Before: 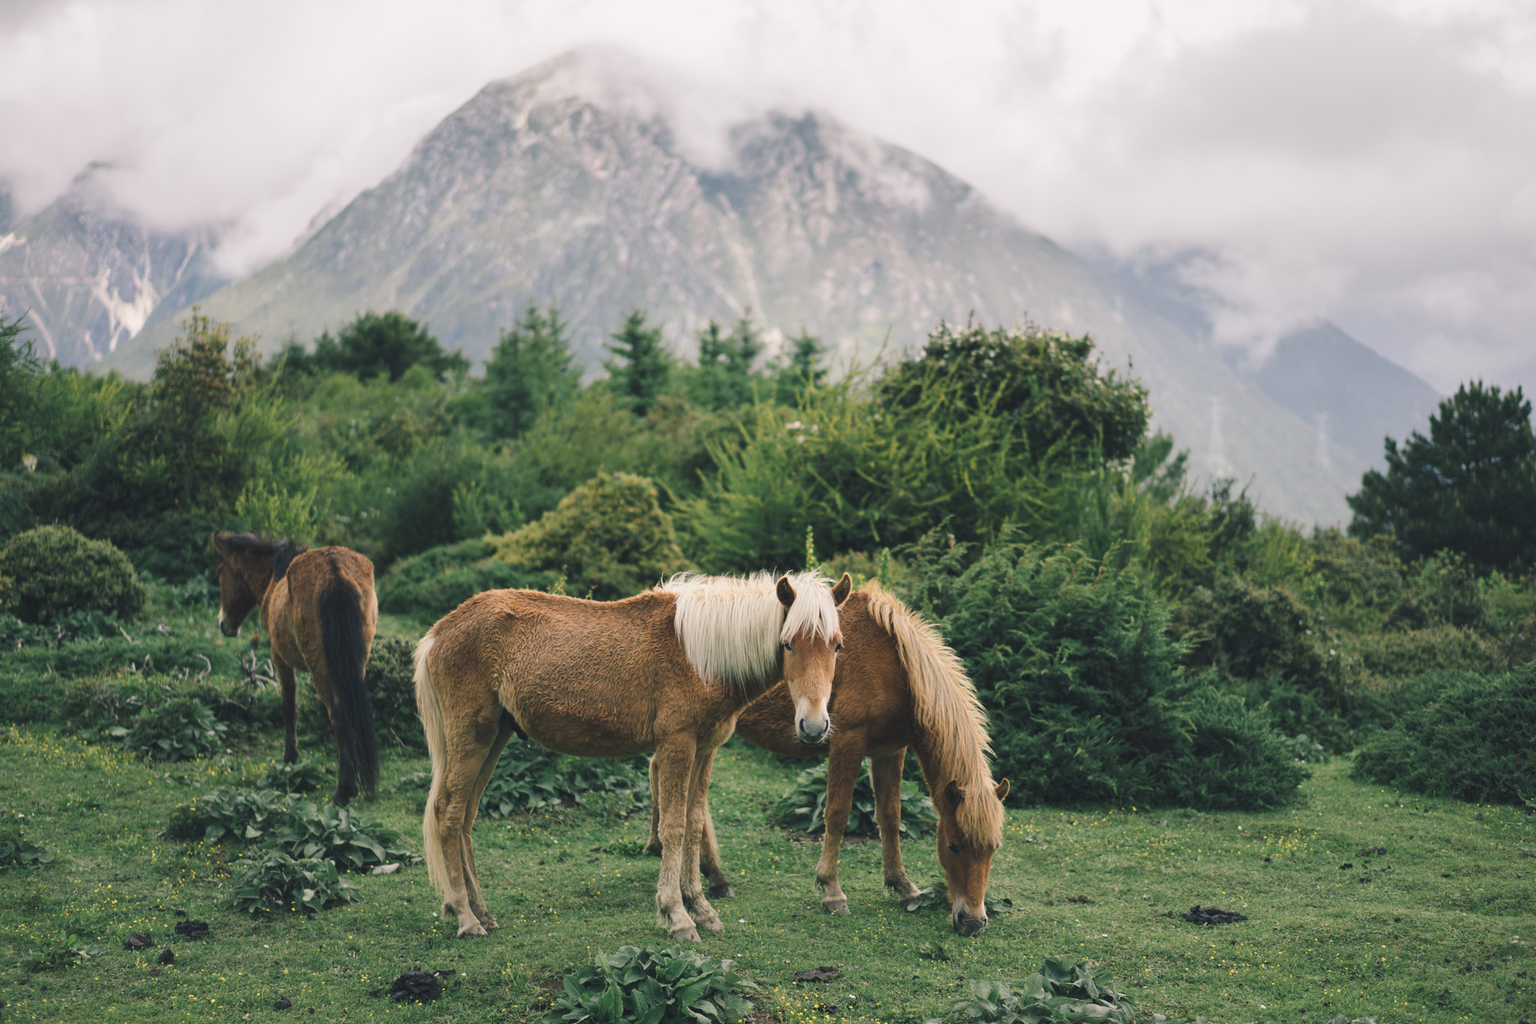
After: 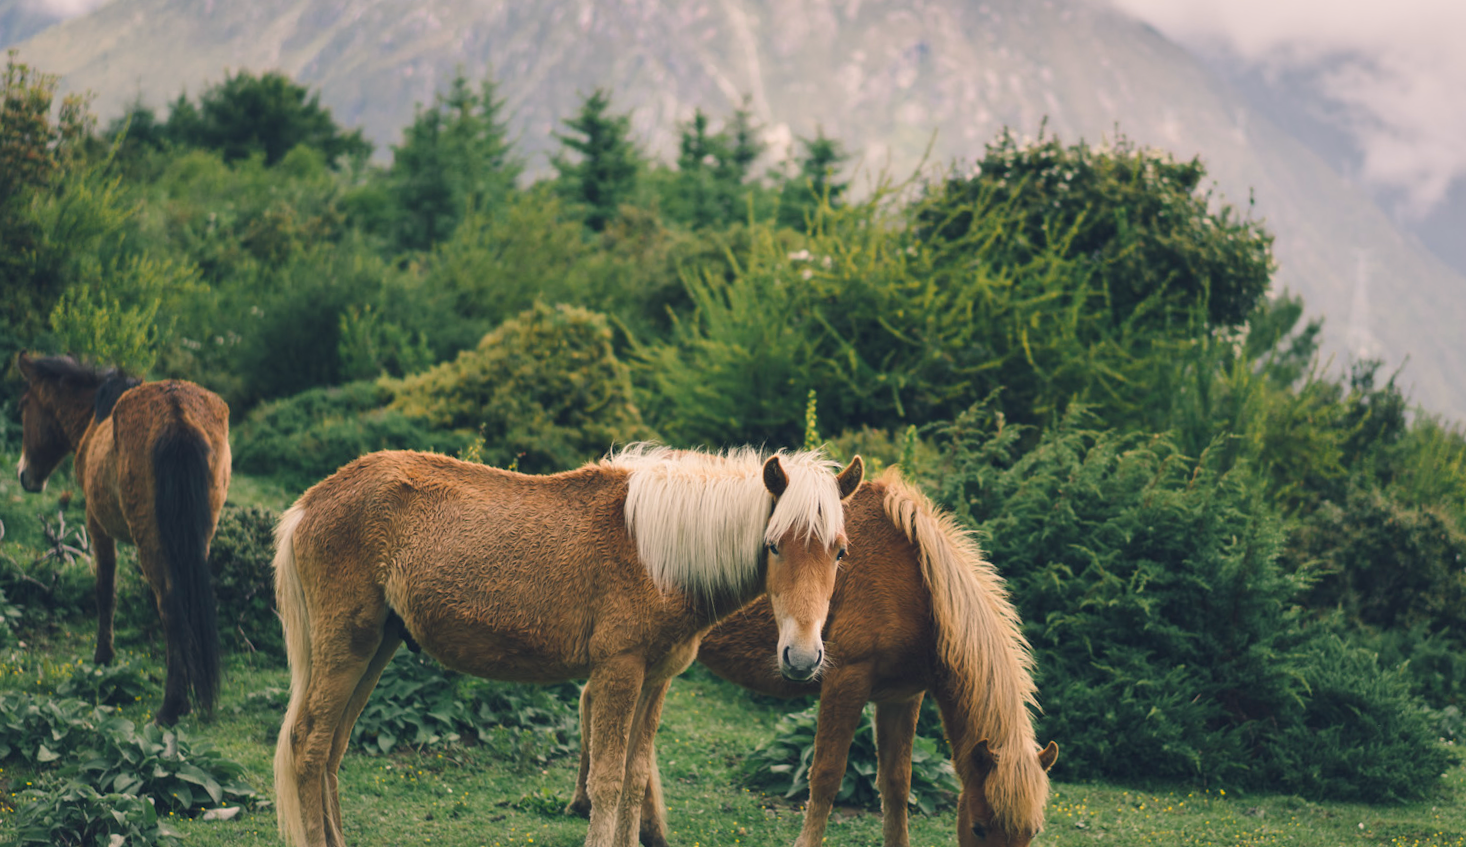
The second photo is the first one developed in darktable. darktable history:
color balance rgb: shadows lift › hue 87.51°, highlights gain › chroma 1.62%, highlights gain › hue 55.1°, global offset › chroma 0.06%, global offset › hue 253.66°, linear chroma grading › global chroma 0.5%, perceptual saturation grading › global saturation 16.38%
crop and rotate: angle -3.37°, left 9.79%, top 20.73%, right 12.42%, bottom 11.82%
